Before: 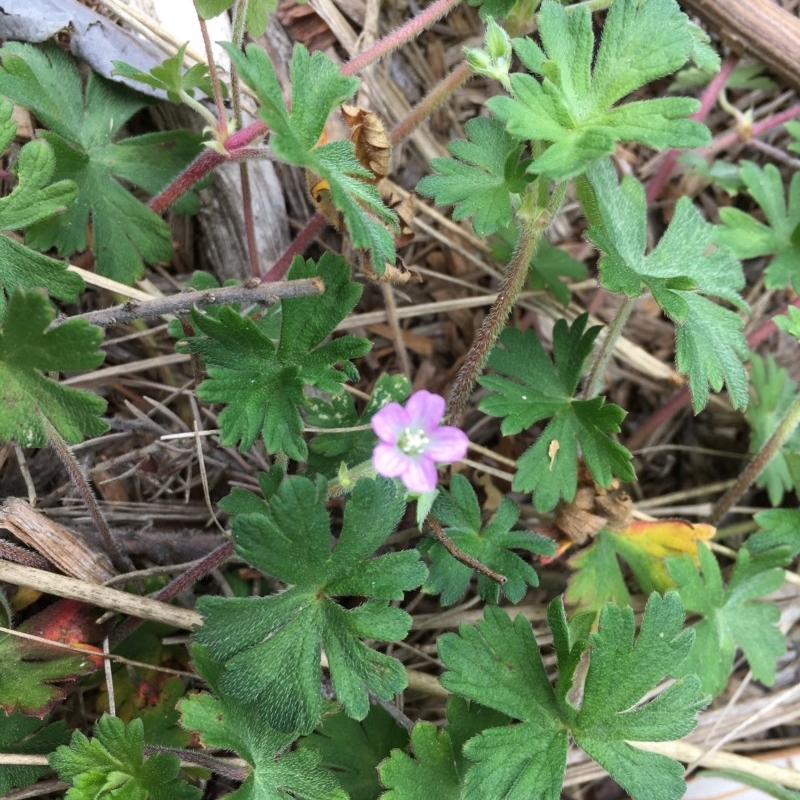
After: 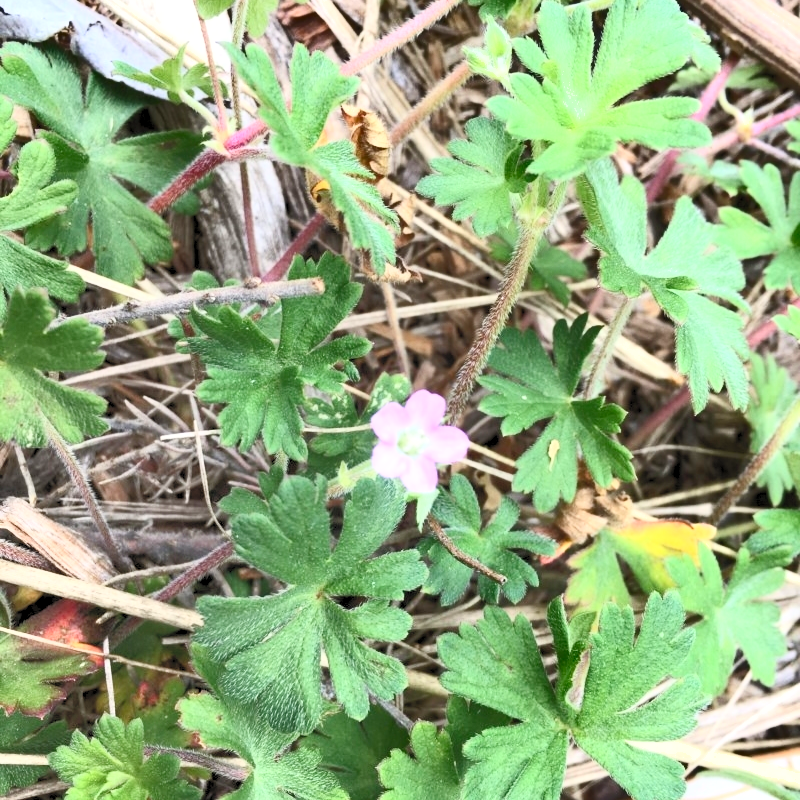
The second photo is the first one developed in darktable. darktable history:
shadows and highlights: radius 118.37, shadows 41.88, highlights -61.72, soften with gaussian
levels: levels [0.093, 0.434, 0.988]
contrast brightness saturation: contrast 0.393, brightness 0.538
